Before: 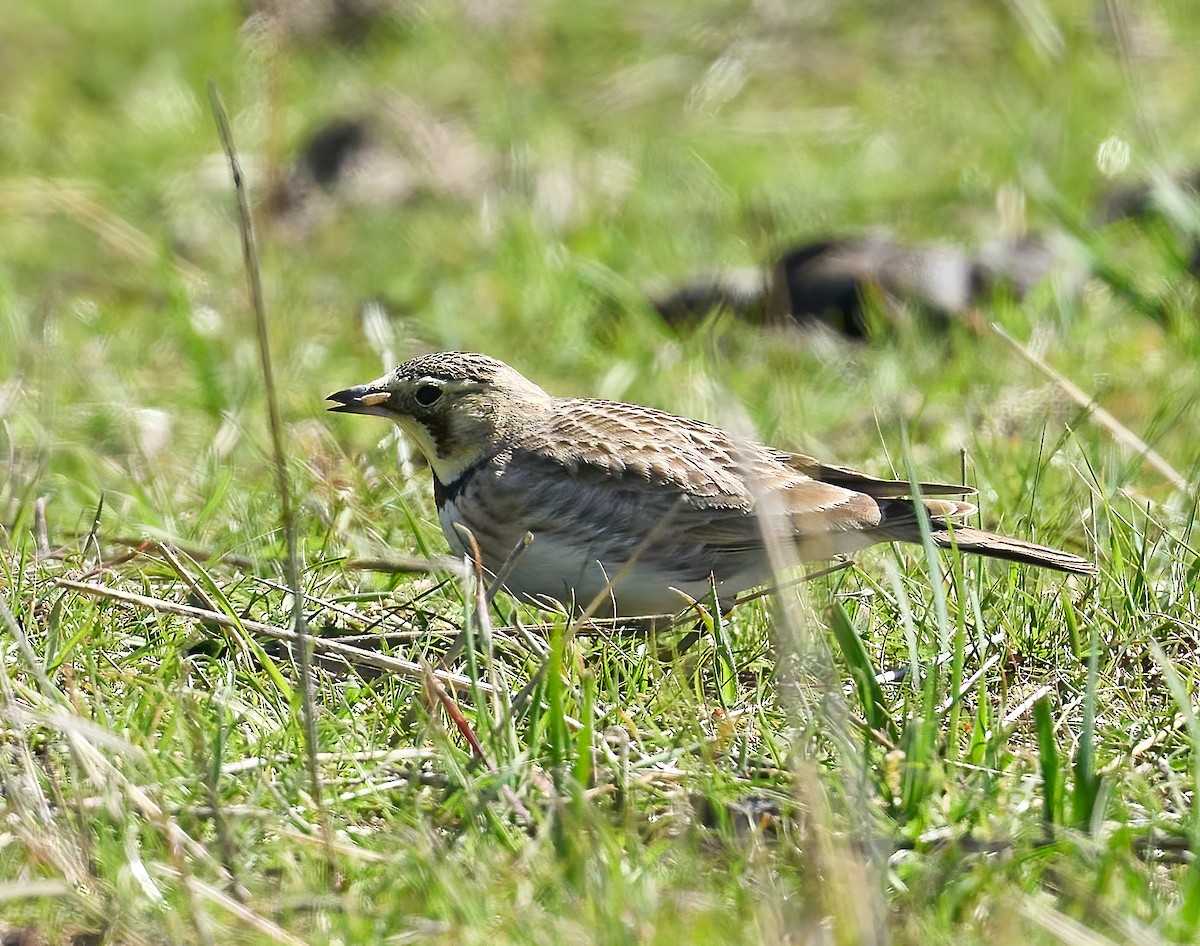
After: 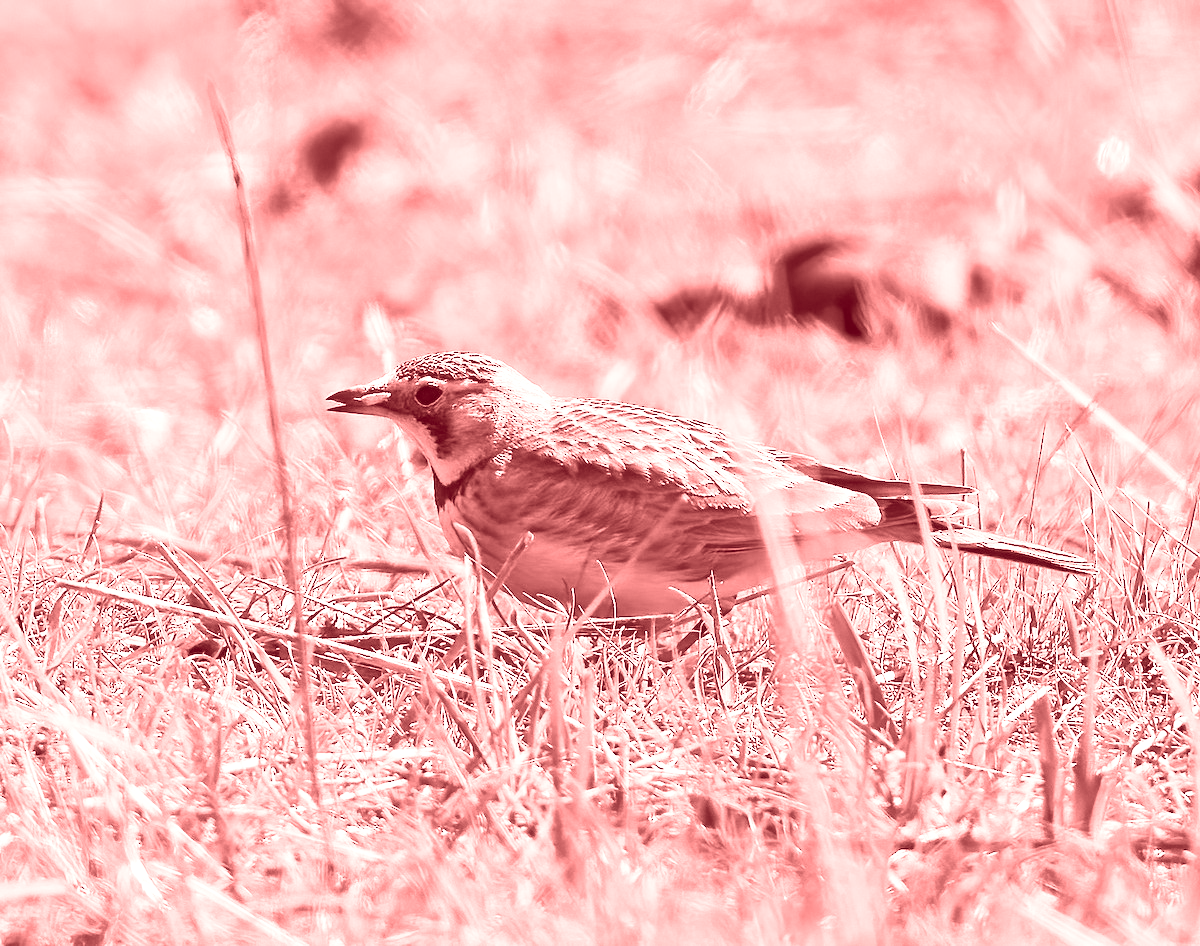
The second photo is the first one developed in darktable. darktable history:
contrast brightness saturation: contrast 0.2, brightness 0.16, saturation 0.22
colorize: saturation 60%, source mix 100%
